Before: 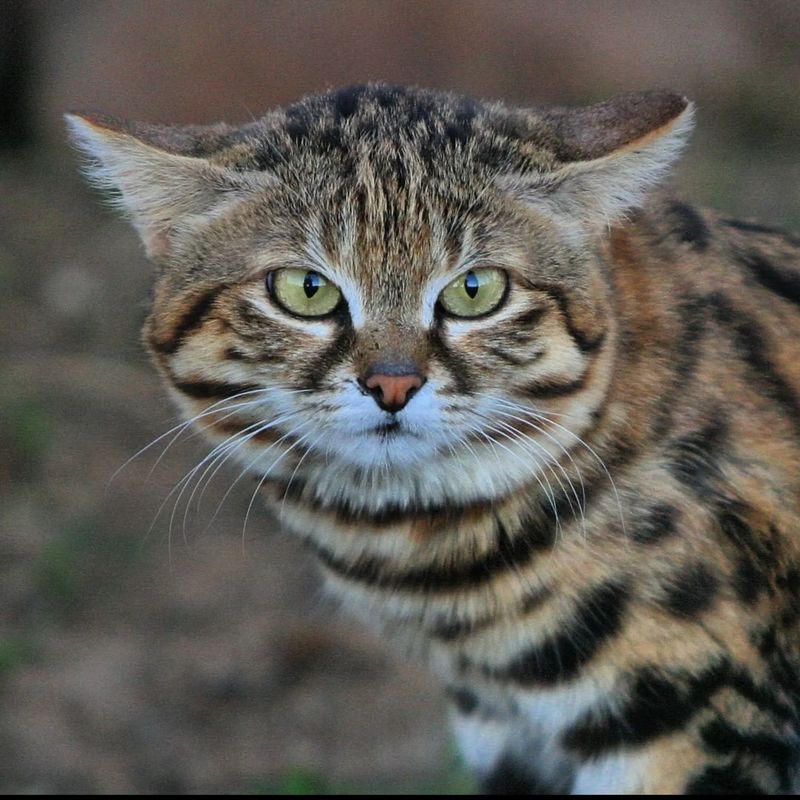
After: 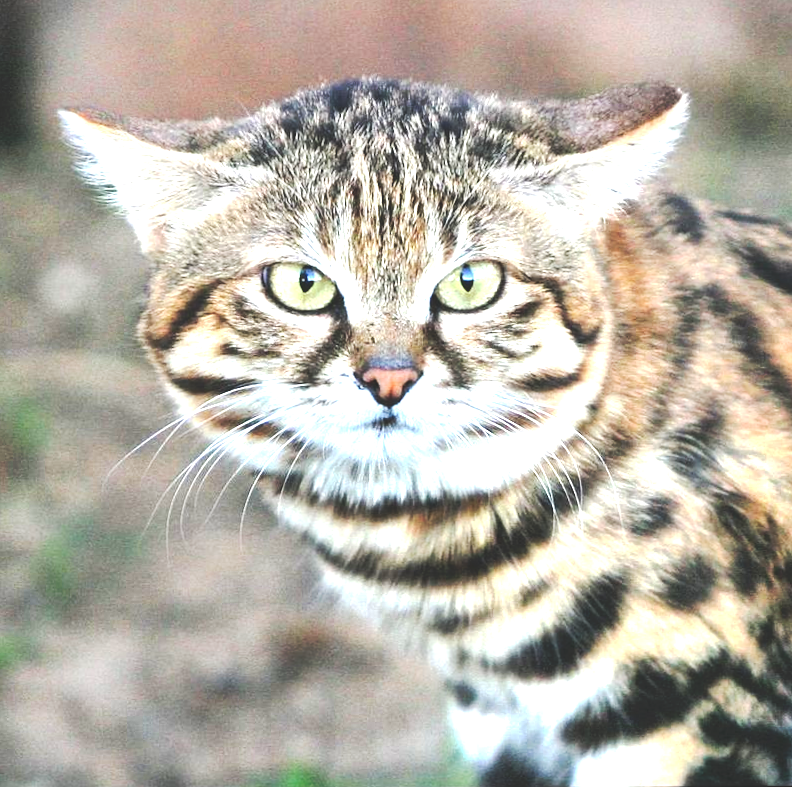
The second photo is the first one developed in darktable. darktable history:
rotate and perspective: rotation -0.45°, automatic cropping original format, crop left 0.008, crop right 0.992, crop top 0.012, crop bottom 0.988
levels: levels [0, 0.476, 0.951]
shadows and highlights: shadows 12, white point adjustment 1.2, highlights -0.36, soften with gaussian
exposure: black level correction 0, exposure 1.9 EV, compensate highlight preservation false
contrast brightness saturation: contrast 0.01, saturation -0.05
tone curve: curves: ch0 [(0, 0) (0.003, 0.156) (0.011, 0.156) (0.025, 0.157) (0.044, 0.164) (0.069, 0.172) (0.1, 0.181) (0.136, 0.191) (0.177, 0.214) (0.224, 0.245) (0.277, 0.285) (0.335, 0.333) (0.399, 0.387) (0.468, 0.471) (0.543, 0.556) (0.623, 0.648) (0.709, 0.734) (0.801, 0.809) (0.898, 0.891) (1, 1)], preserve colors none
